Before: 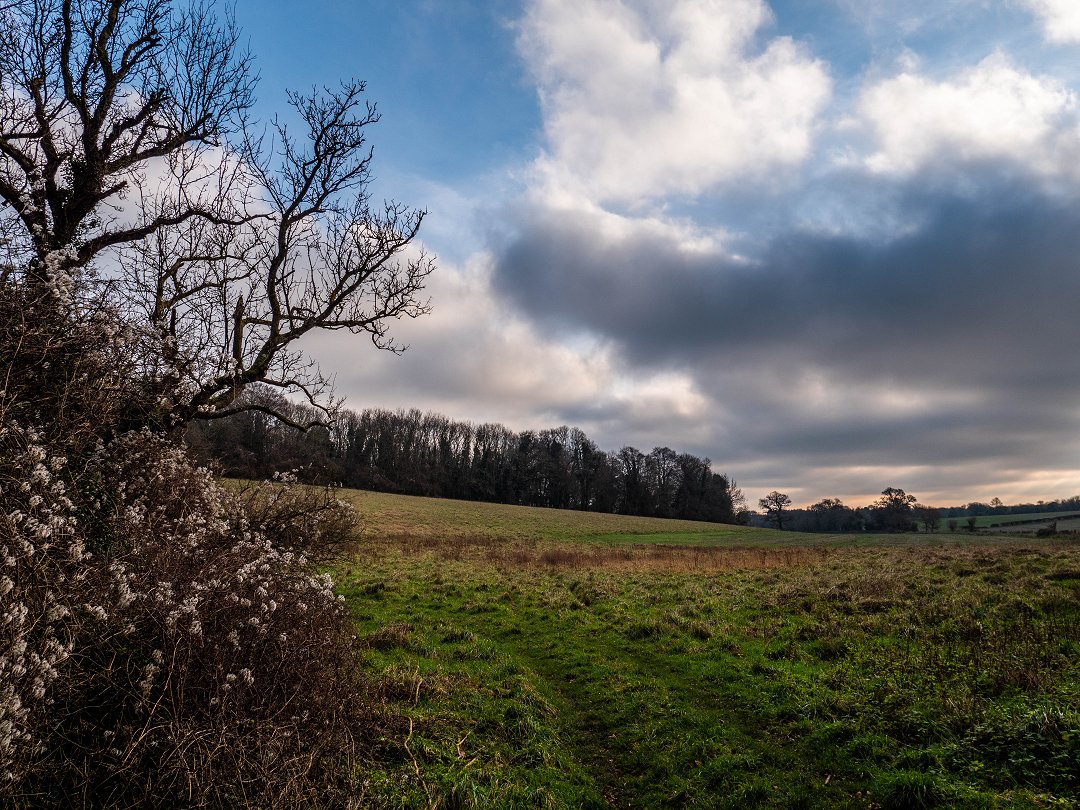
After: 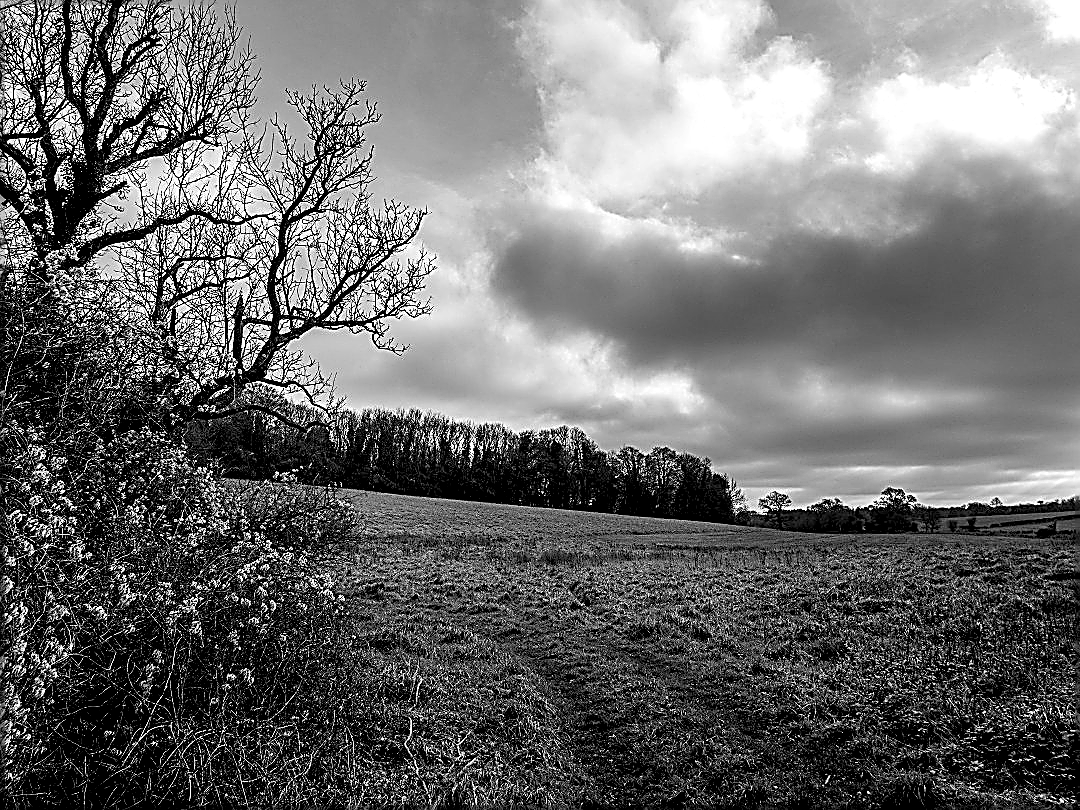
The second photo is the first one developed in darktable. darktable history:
color zones: curves: ch0 [(0.25, 0.5) (0.463, 0.627) (0.484, 0.637) (0.75, 0.5)]
rgb levels: levels [[0.01, 0.419, 0.839], [0, 0.5, 1], [0, 0.5, 1]]
sharpen: amount 1.861
monochrome: on, module defaults
